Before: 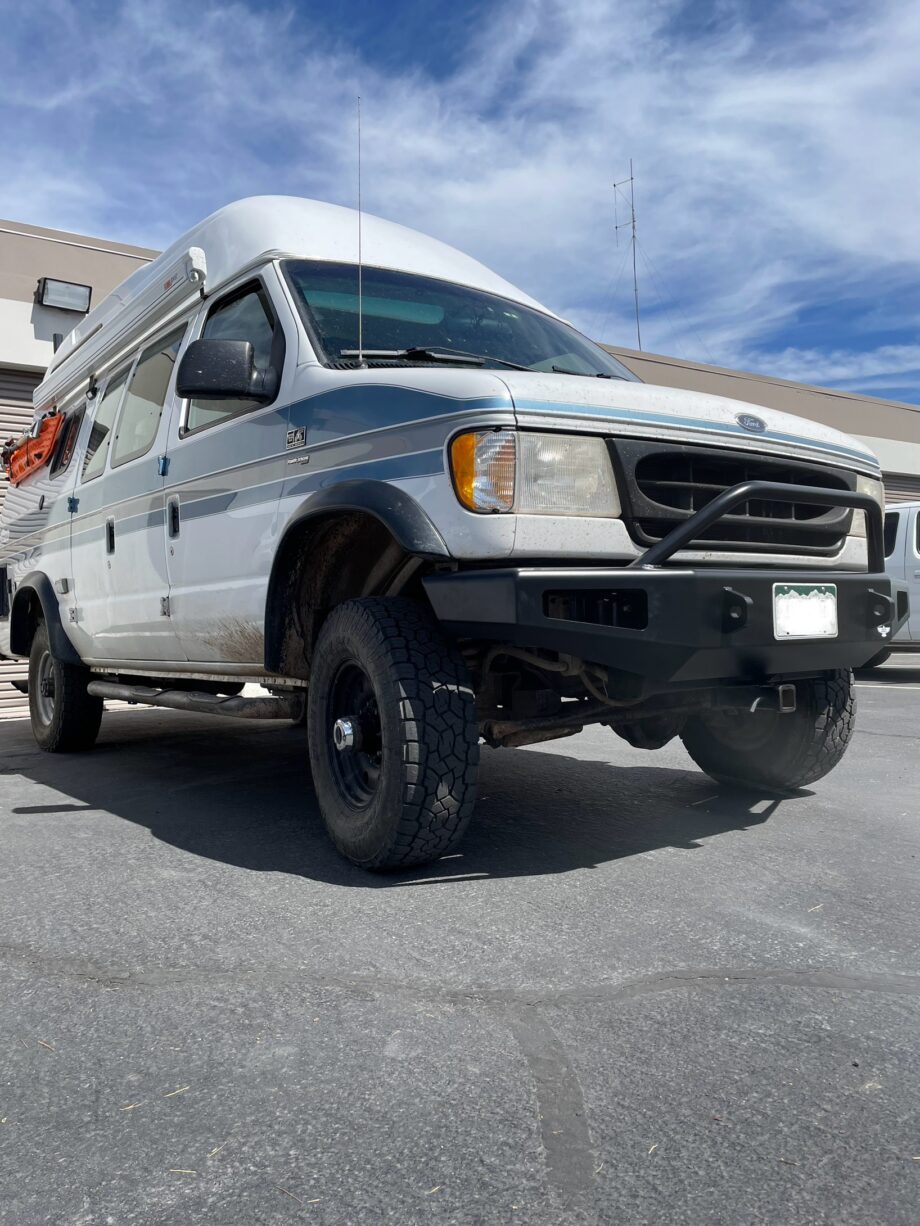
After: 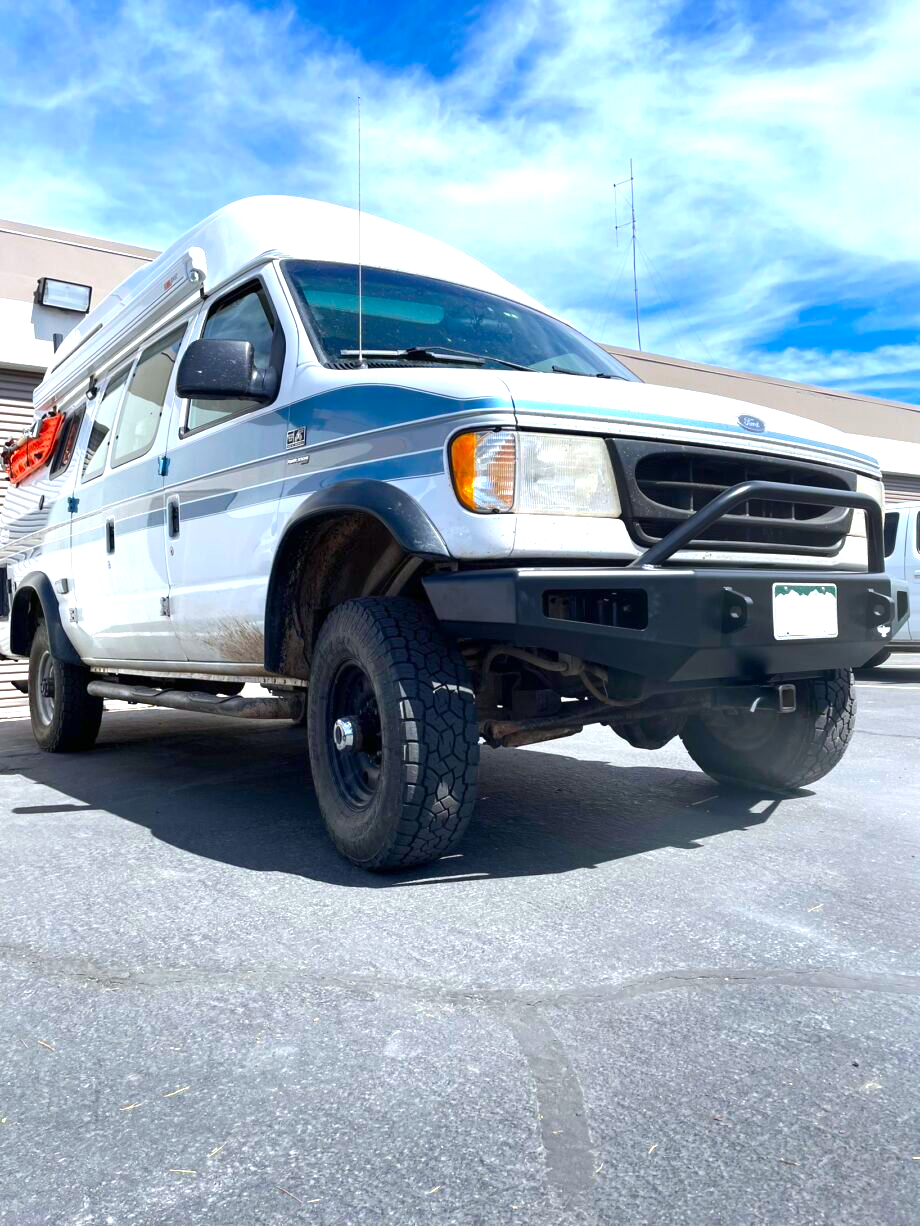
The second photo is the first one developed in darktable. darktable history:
exposure: exposure 1 EV, compensate exposure bias true, compensate highlight preservation false
contrast brightness saturation: brightness -0.023, saturation 0.362
color calibration: x 0.354, y 0.368, temperature 4739.64 K, saturation algorithm version 1 (2020)
